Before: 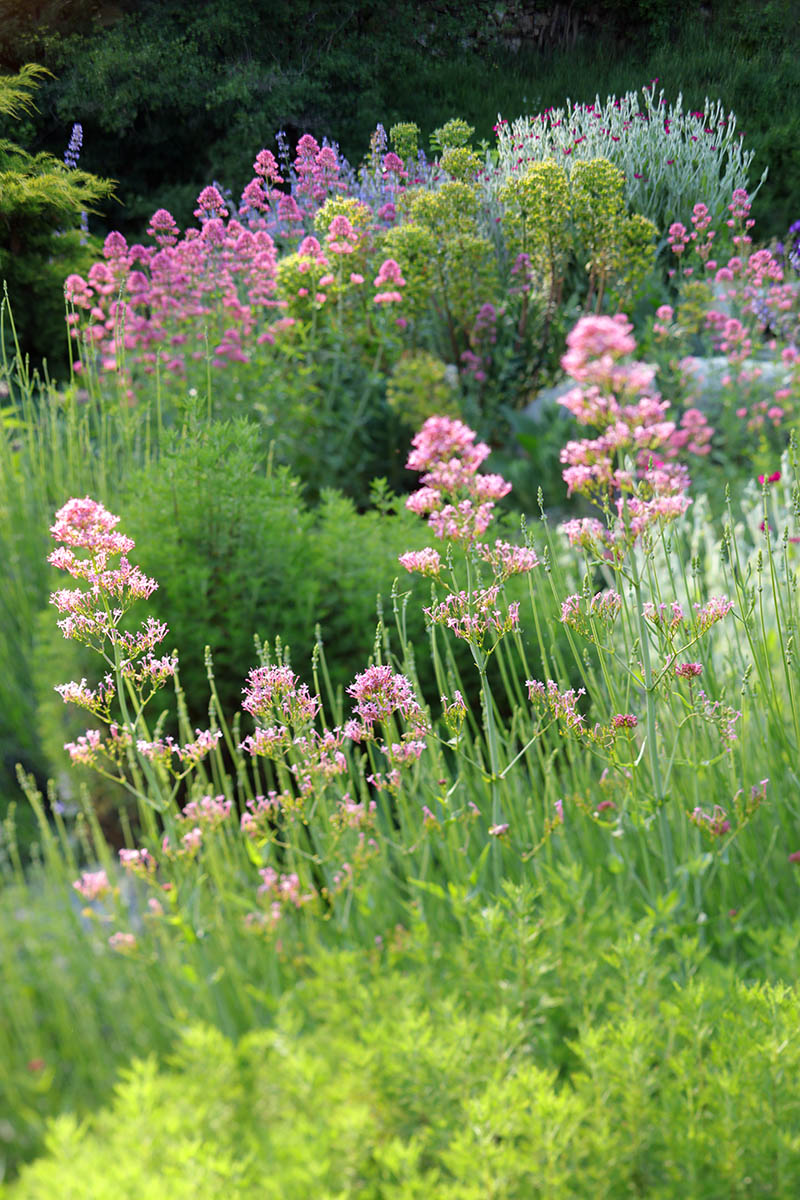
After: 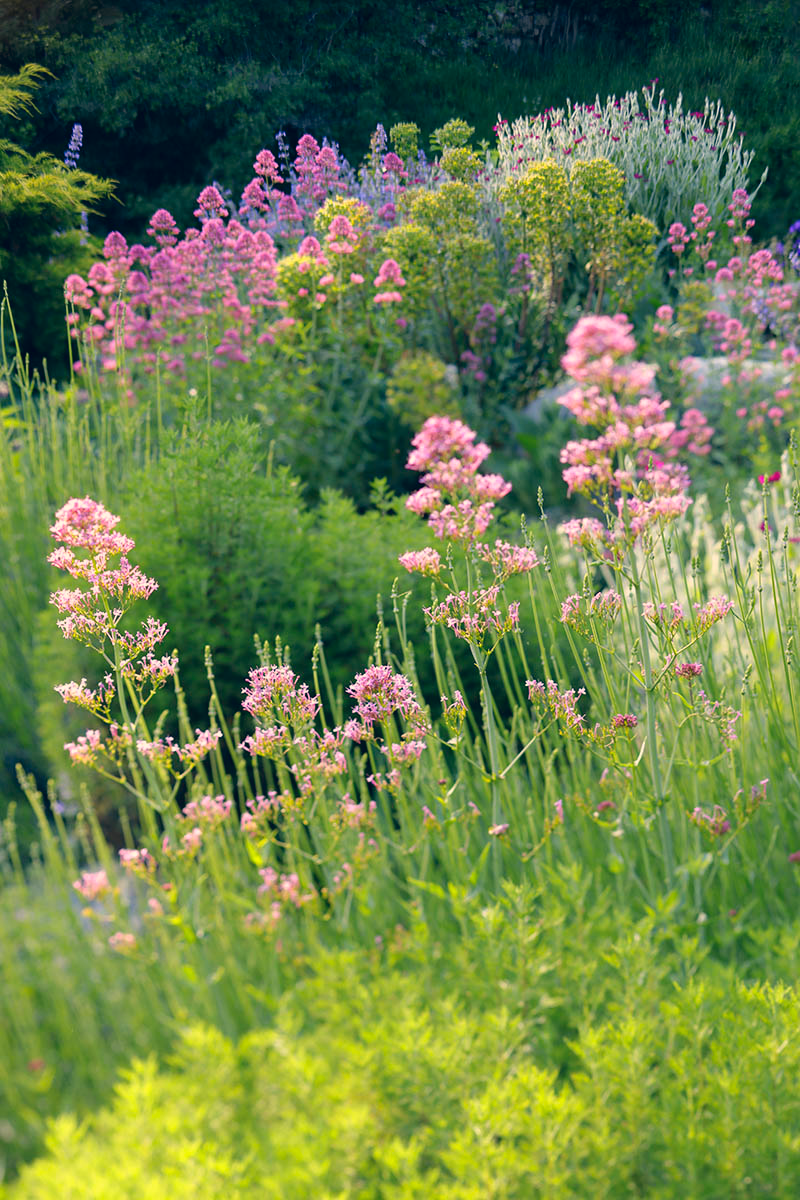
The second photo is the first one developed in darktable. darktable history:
color correction: highlights a* 10.32, highlights b* 14.66, shadows a* -9.59, shadows b* -15.02
tone equalizer: -7 EV 0.18 EV, -6 EV 0.12 EV, -5 EV 0.08 EV, -4 EV 0.04 EV, -2 EV -0.02 EV, -1 EV -0.04 EV, +0 EV -0.06 EV, luminance estimator HSV value / RGB max
